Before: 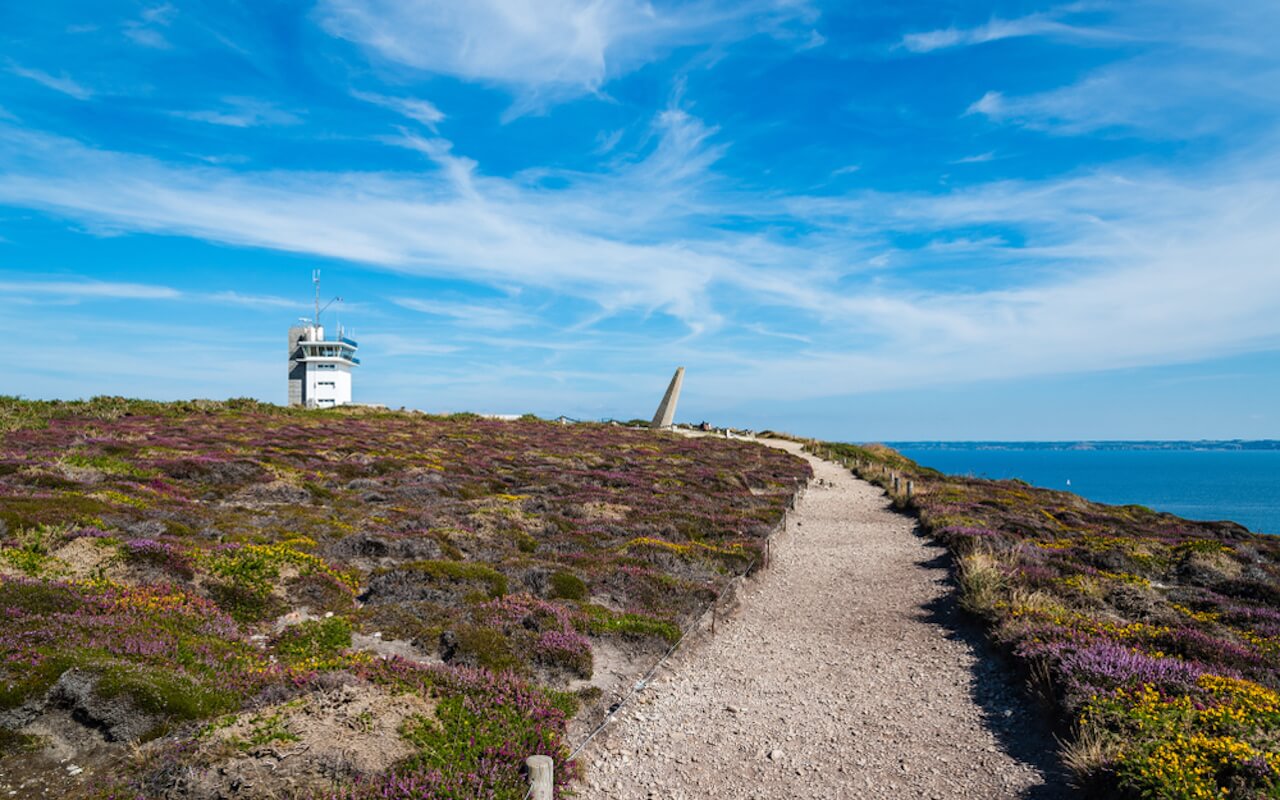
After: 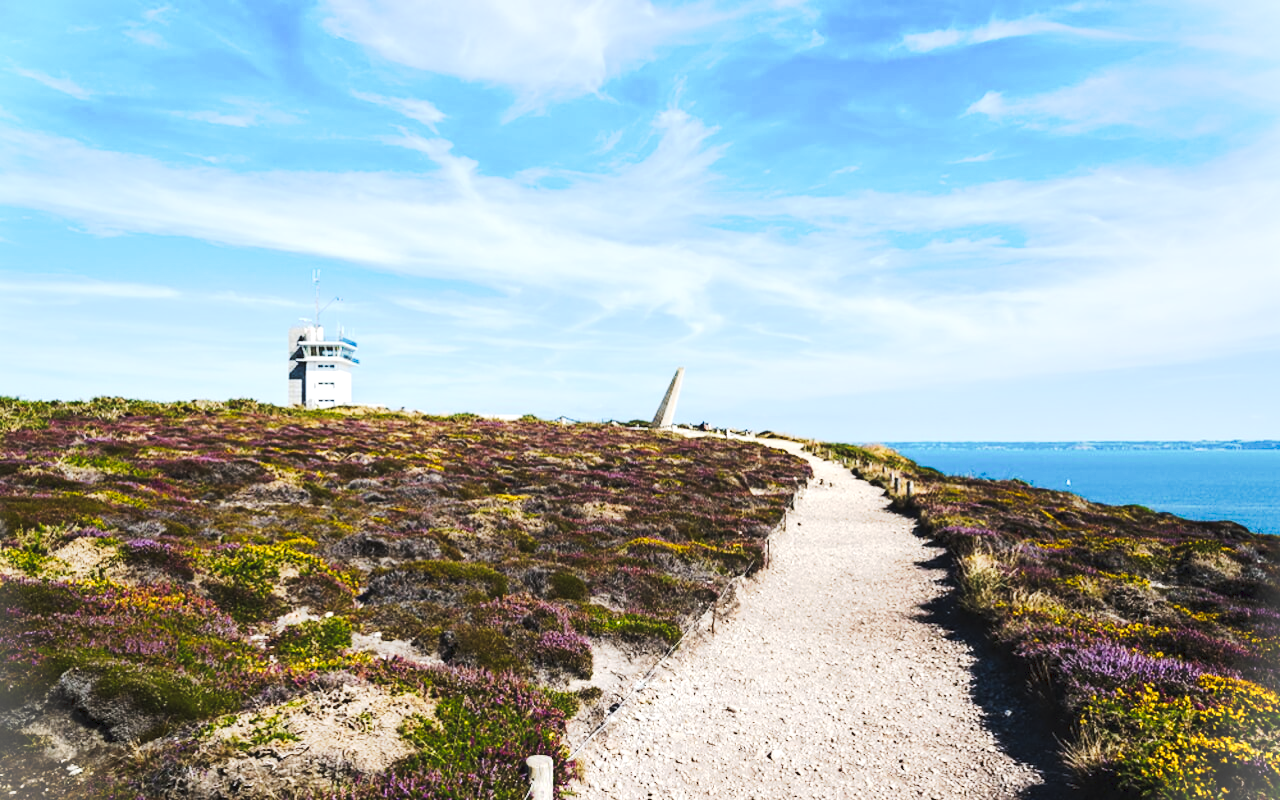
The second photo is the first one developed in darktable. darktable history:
tone curve: curves: ch0 [(0, 0) (0.003, 0.045) (0.011, 0.054) (0.025, 0.069) (0.044, 0.083) (0.069, 0.101) (0.1, 0.119) (0.136, 0.146) (0.177, 0.177) (0.224, 0.221) (0.277, 0.277) (0.335, 0.362) (0.399, 0.452) (0.468, 0.571) (0.543, 0.666) (0.623, 0.758) (0.709, 0.853) (0.801, 0.896) (0.898, 0.945) (1, 1)], preserve colors none
color contrast: green-magenta contrast 0.81
vignetting: fall-off start 100%, brightness 0.3, saturation 0
tone equalizer: -8 EV 0.001 EV, -7 EV -0.002 EV, -6 EV 0.002 EV, -5 EV -0.03 EV, -4 EV -0.116 EV, -3 EV -0.169 EV, -2 EV 0.24 EV, -1 EV 0.702 EV, +0 EV 0.493 EV
